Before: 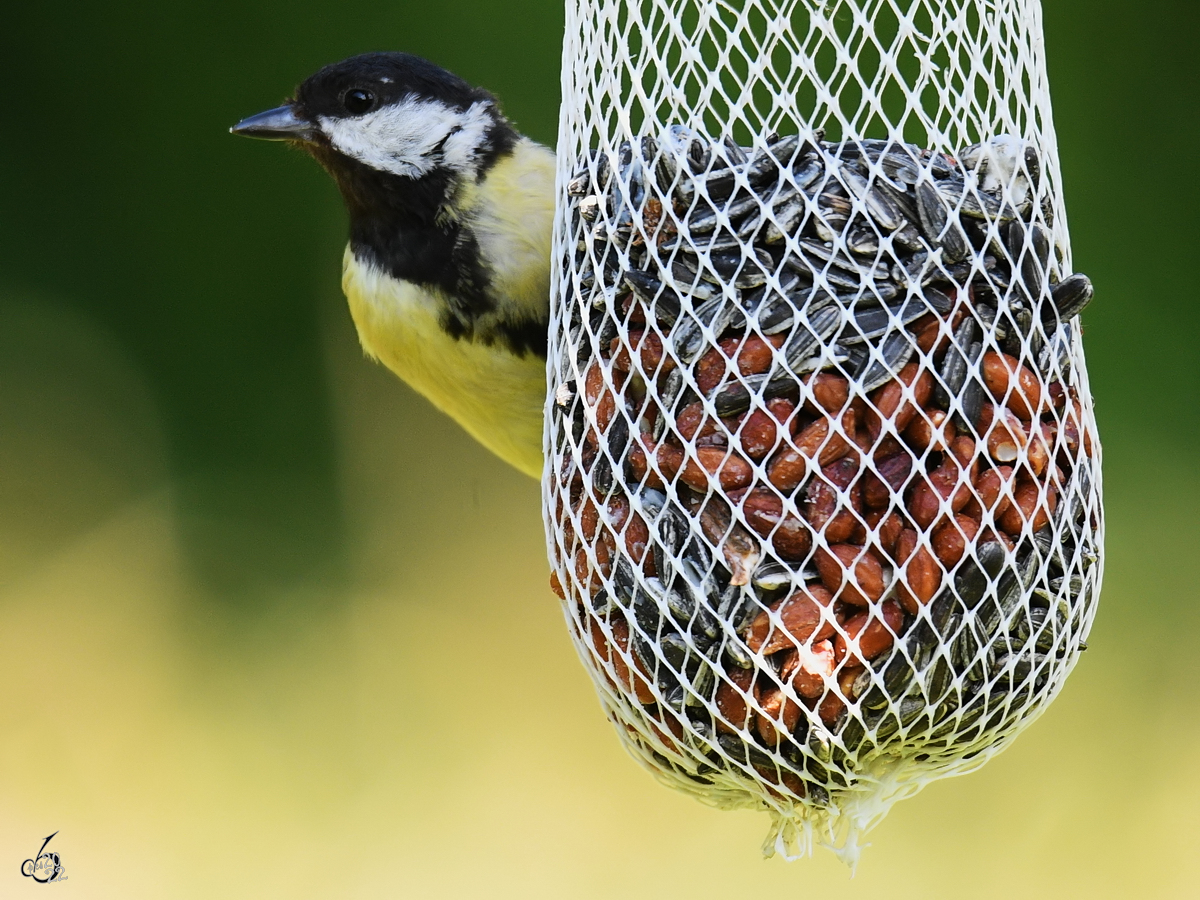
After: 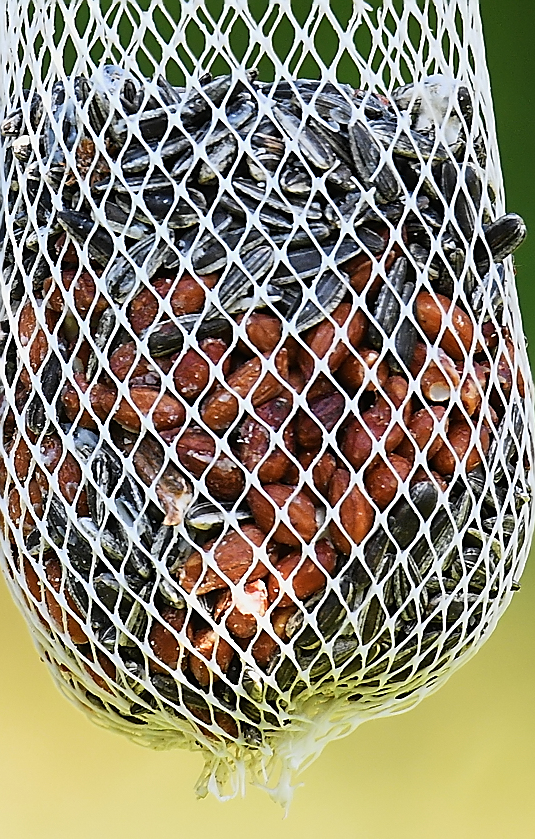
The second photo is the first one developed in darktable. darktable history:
crop: left 47.32%, top 6.769%, right 8.024%
sharpen: radius 1.401, amount 1.233, threshold 0.827
